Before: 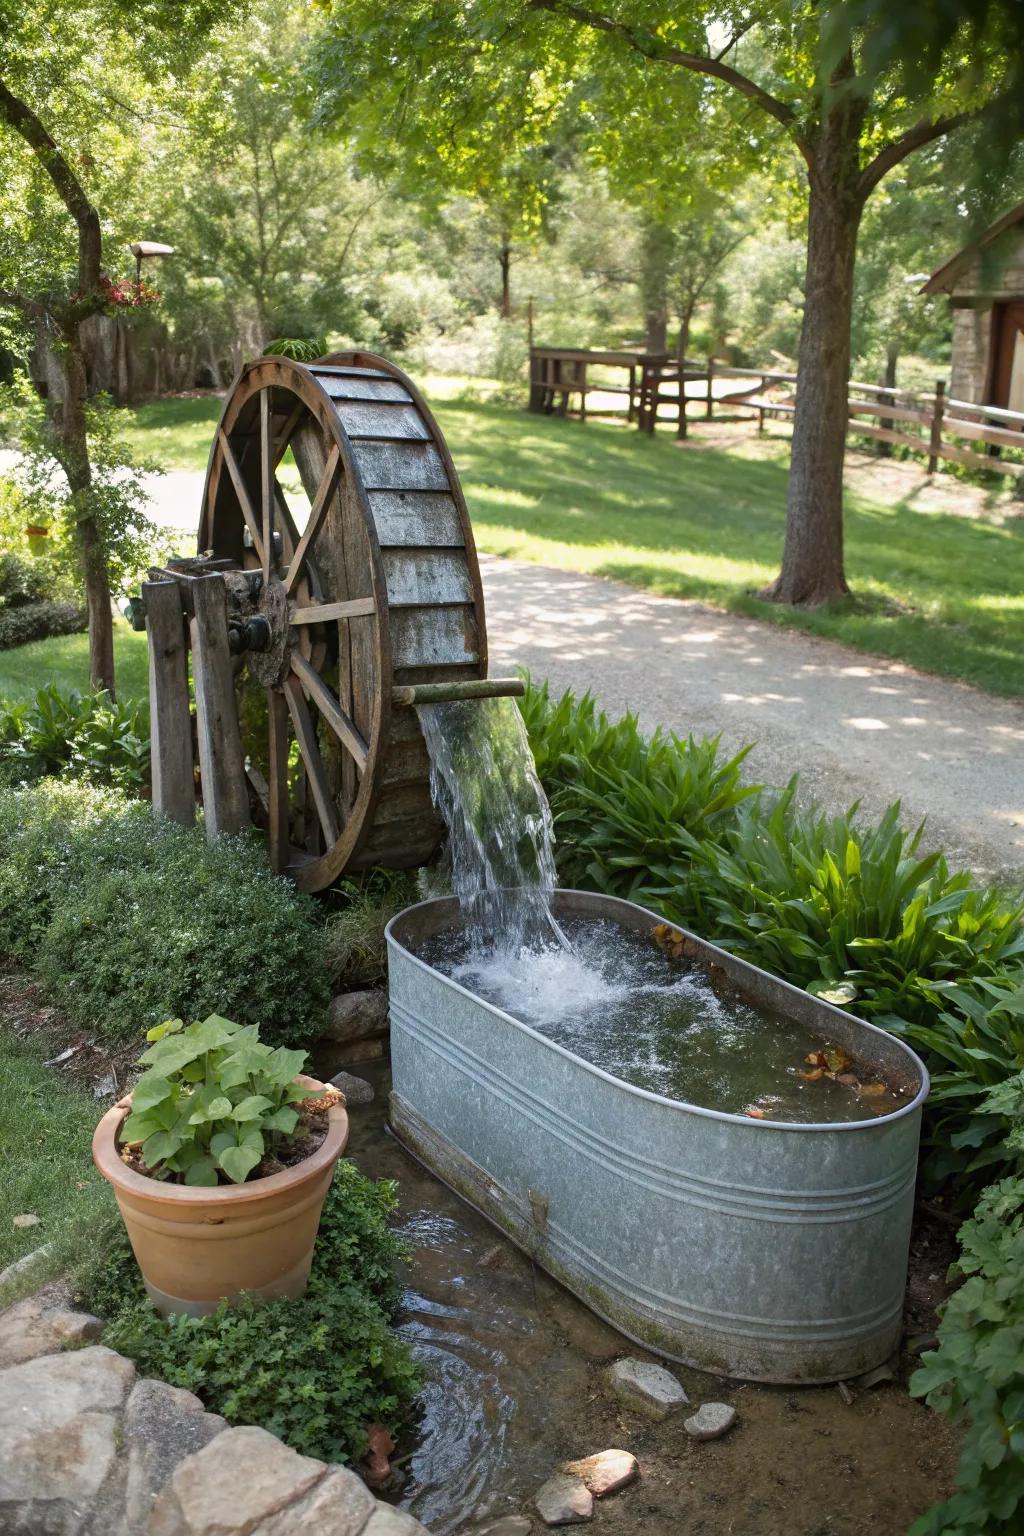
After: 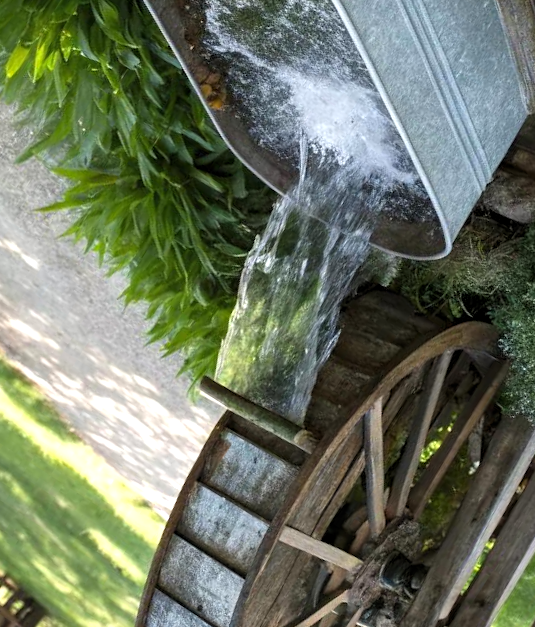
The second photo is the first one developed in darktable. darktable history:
levels: levels [0.031, 0.5, 0.969]
exposure: exposure 0.289 EV, compensate highlight preservation false
crop and rotate: angle 147.29°, left 9.161%, top 15.576%, right 4.522%, bottom 16.955%
